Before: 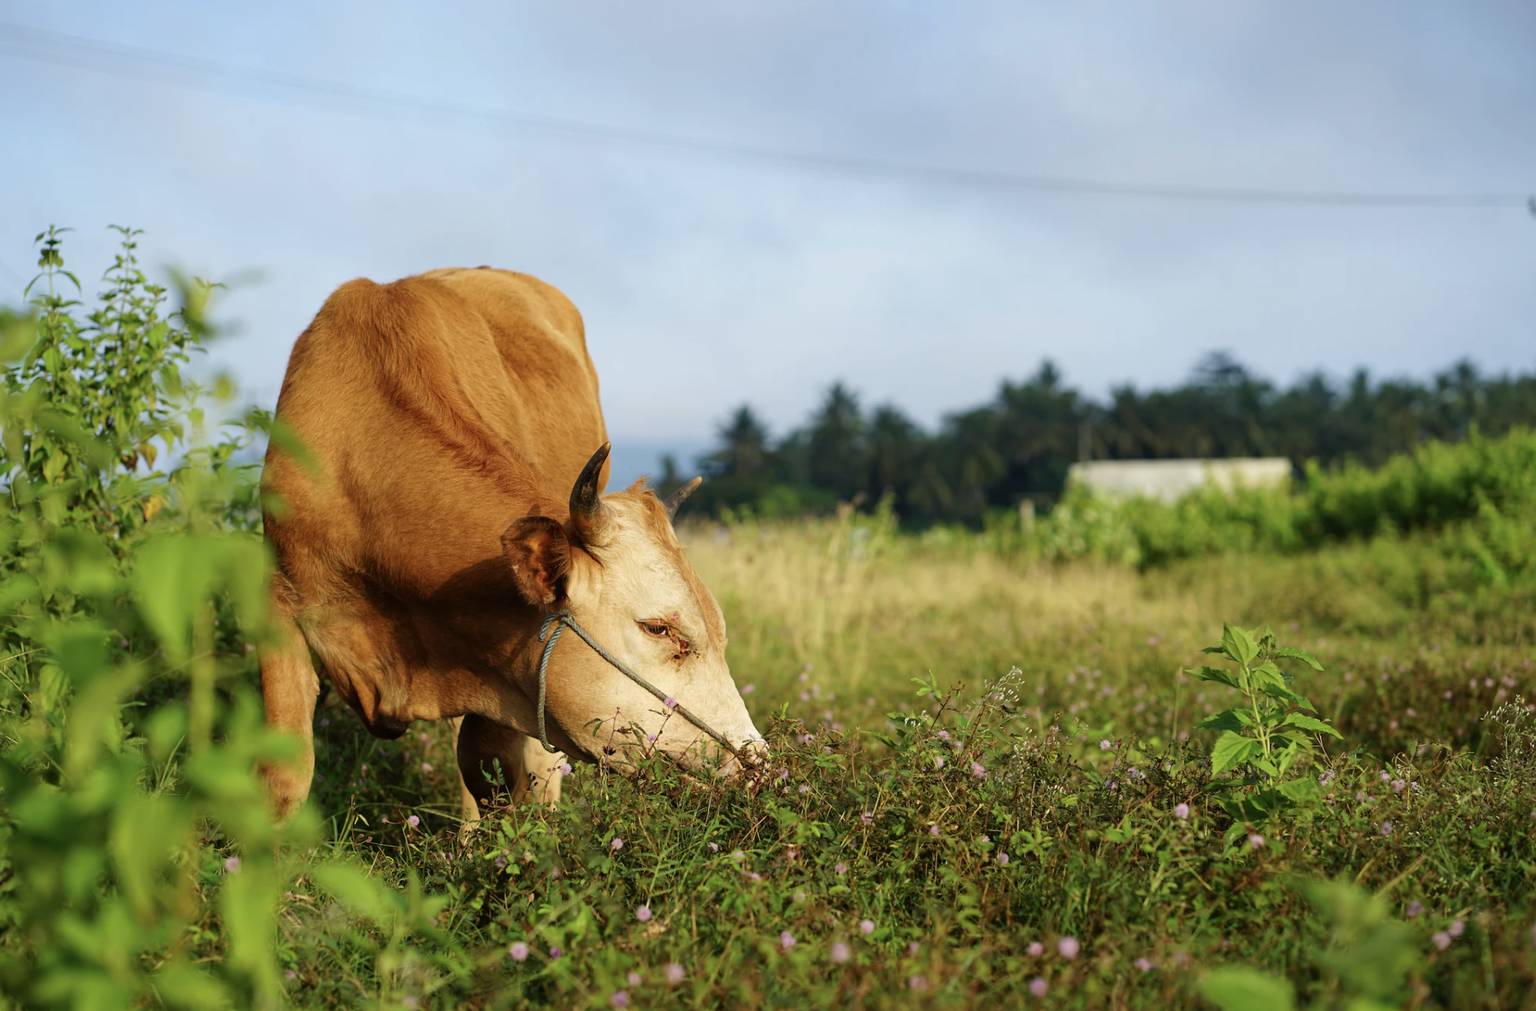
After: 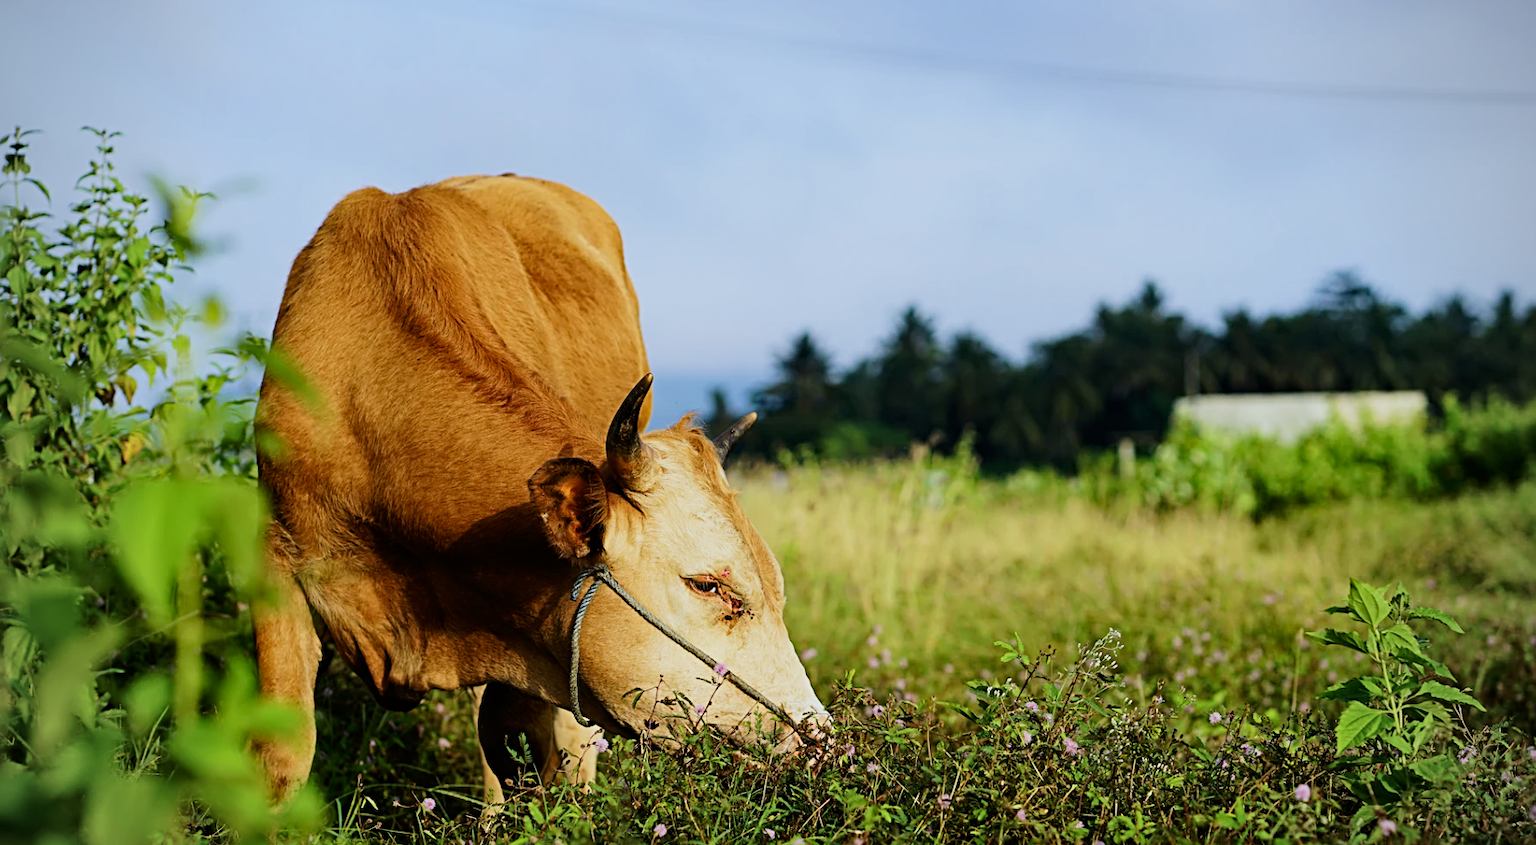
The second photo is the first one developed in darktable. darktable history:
crop and rotate: left 2.425%, top 11.305%, right 9.6%, bottom 15.08%
vignetting: fall-off radius 60.92%
filmic rgb: black relative exposure -7.5 EV, white relative exposure 5 EV, hardness 3.31, contrast 1.3, contrast in shadows safe
sharpen: radius 3.119
white balance: red 0.954, blue 1.079
haze removal: compatibility mode true, adaptive false
contrast brightness saturation: contrast 0.08, saturation 0.02
